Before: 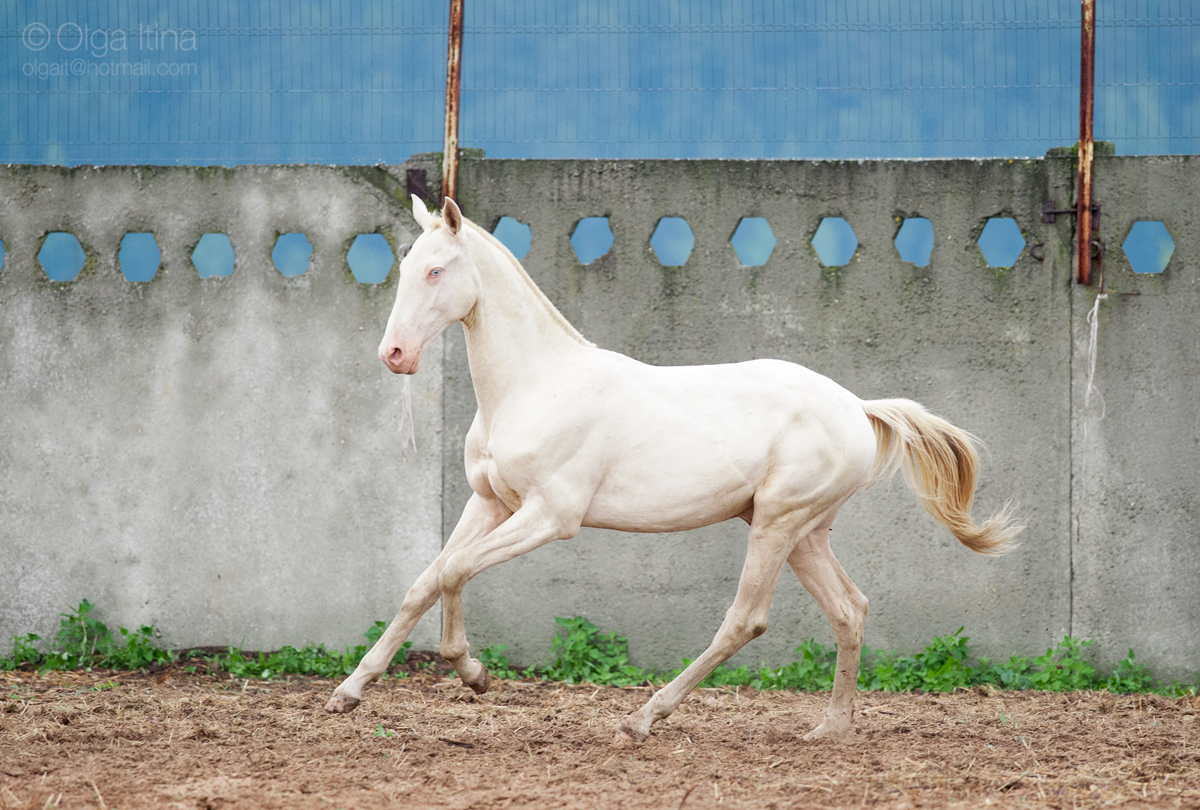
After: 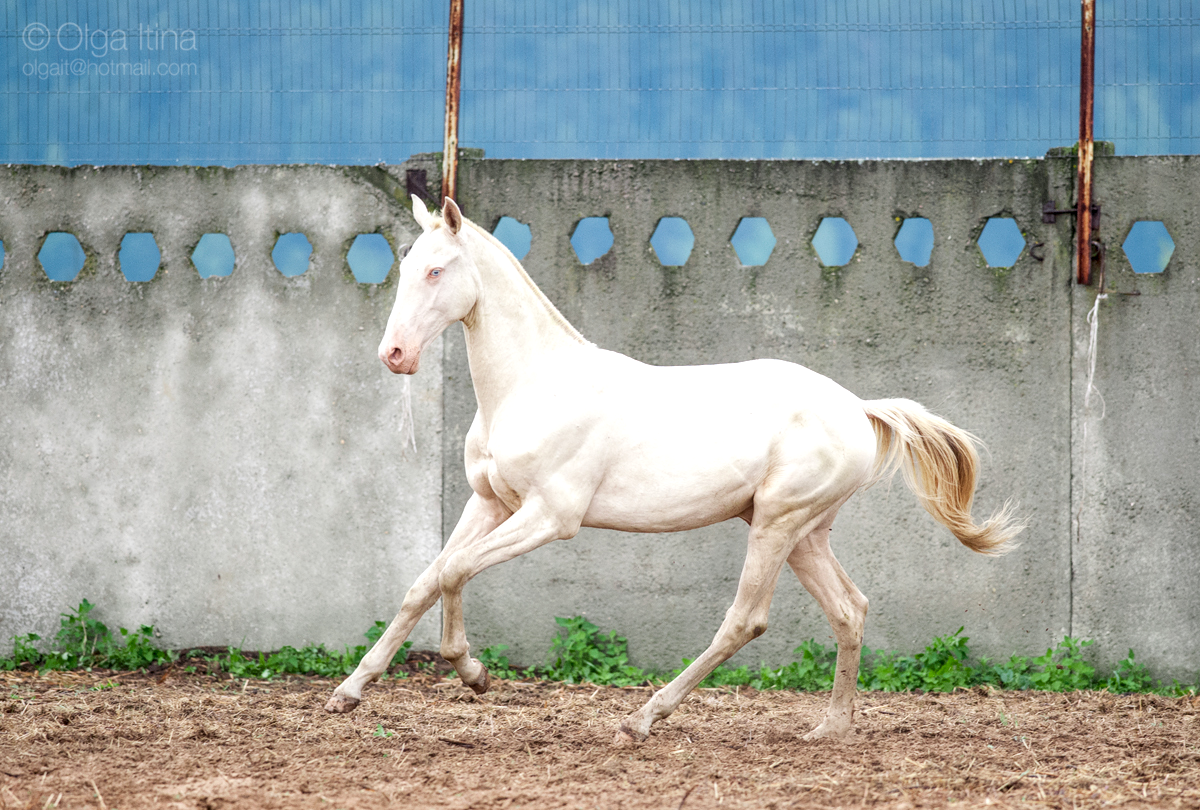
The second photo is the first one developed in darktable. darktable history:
exposure: exposure 0.202 EV, compensate exposure bias true, compensate highlight preservation false
local contrast: on, module defaults
